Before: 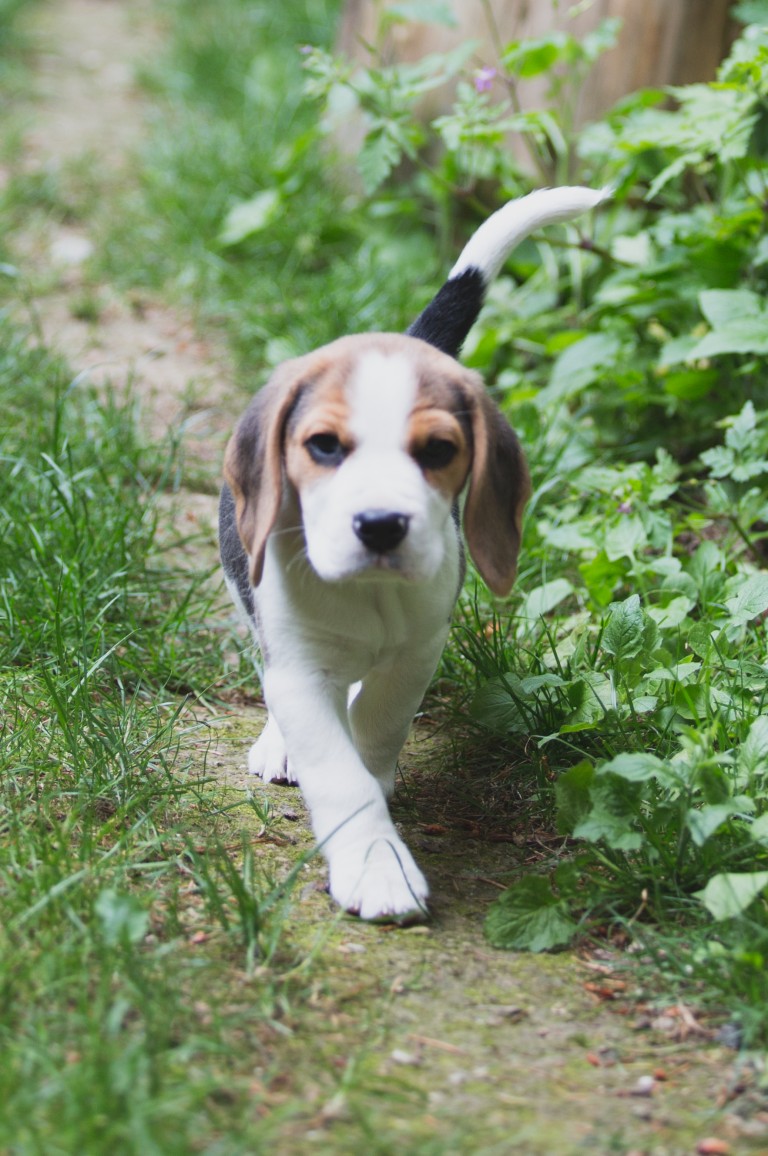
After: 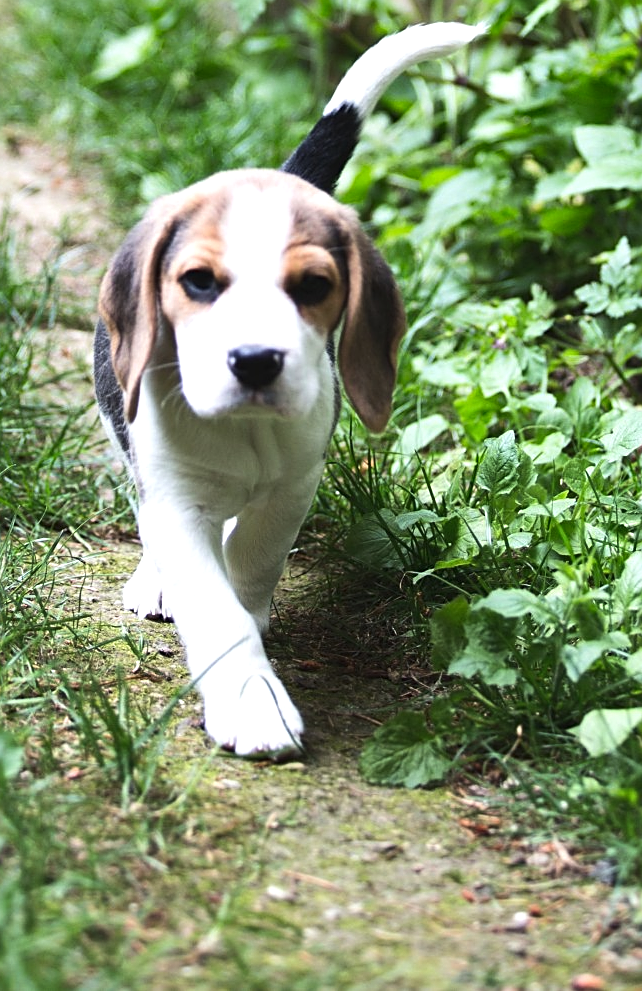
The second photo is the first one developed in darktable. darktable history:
tone equalizer: -8 EV -0.75 EV, -7 EV -0.7 EV, -6 EV -0.6 EV, -5 EV -0.4 EV, -3 EV 0.4 EV, -2 EV 0.6 EV, -1 EV 0.7 EV, +0 EV 0.75 EV, edges refinement/feathering 500, mask exposure compensation -1.57 EV, preserve details no
shadows and highlights: soften with gaussian
crop: left 16.315%, top 14.246%
sharpen: on, module defaults
